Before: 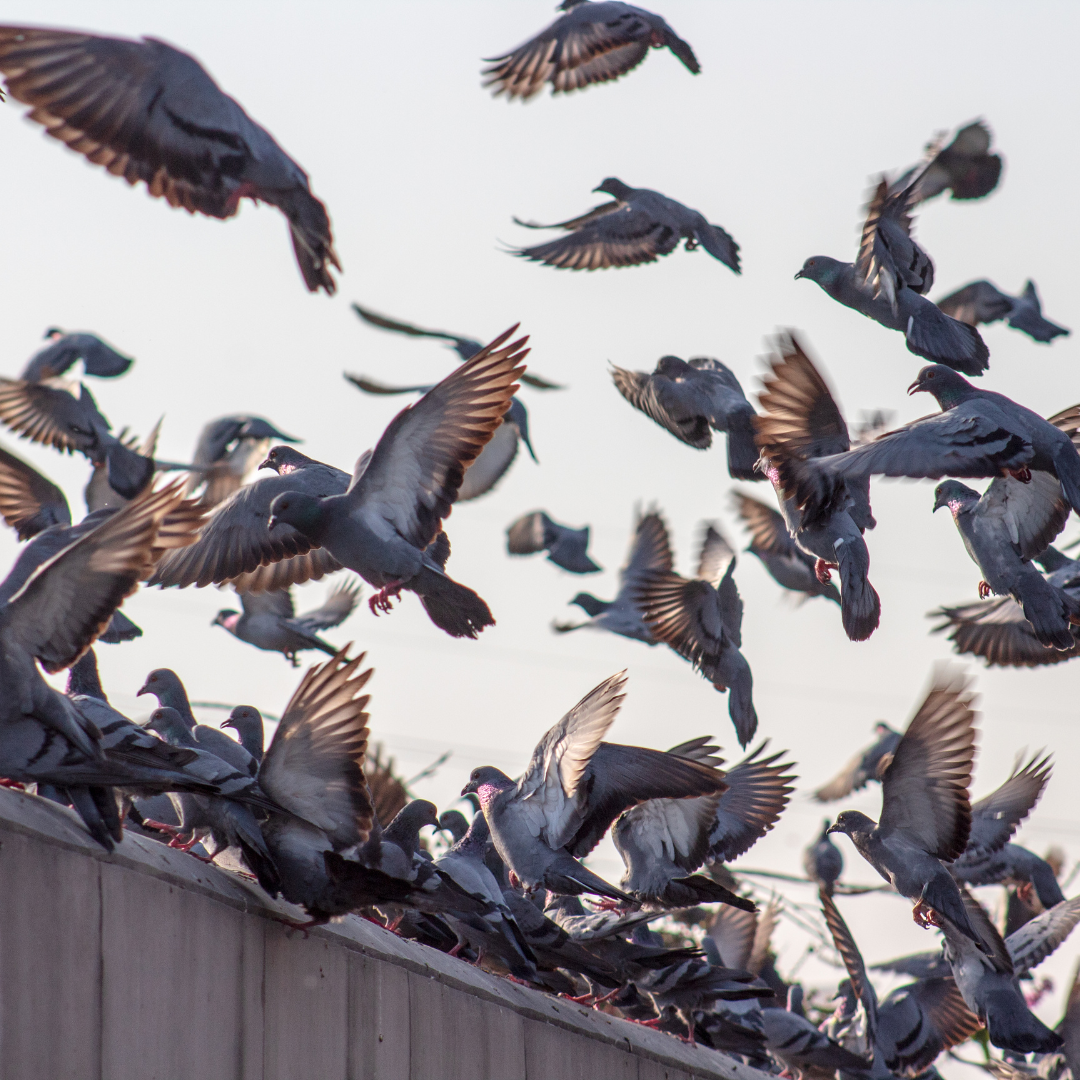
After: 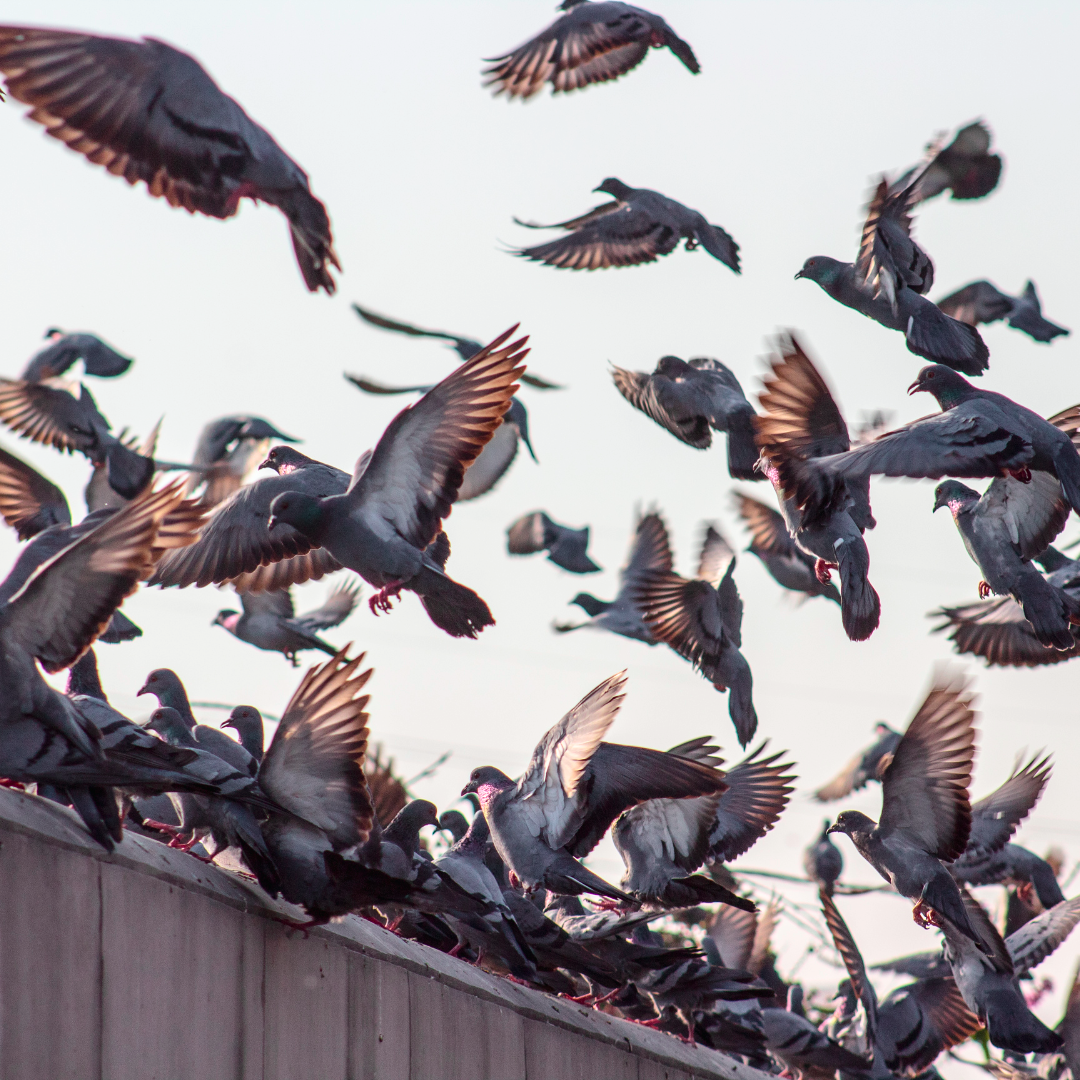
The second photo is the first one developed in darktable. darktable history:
tone curve: curves: ch0 [(0, 0.01) (0.037, 0.032) (0.131, 0.108) (0.275, 0.258) (0.483, 0.512) (0.61, 0.661) (0.696, 0.742) (0.792, 0.834) (0.911, 0.936) (0.997, 0.995)]; ch1 [(0, 0) (0.308, 0.29) (0.425, 0.411) (0.503, 0.502) (0.529, 0.543) (0.683, 0.706) (0.746, 0.77) (1, 1)]; ch2 [(0, 0) (0.225, 0.214) (0.334, 0.339) (0.401, 0.415) (0.485, 0.487) (0.502, 0.502) (0.525, 0.523) (0.545, 0.552) (0.587, 0.61) (0.636, 0.654) (0.711, 0.729) (0.845, 0.855) (0.998, 0.977)], color space Lab, independent channels, preserve colors none
